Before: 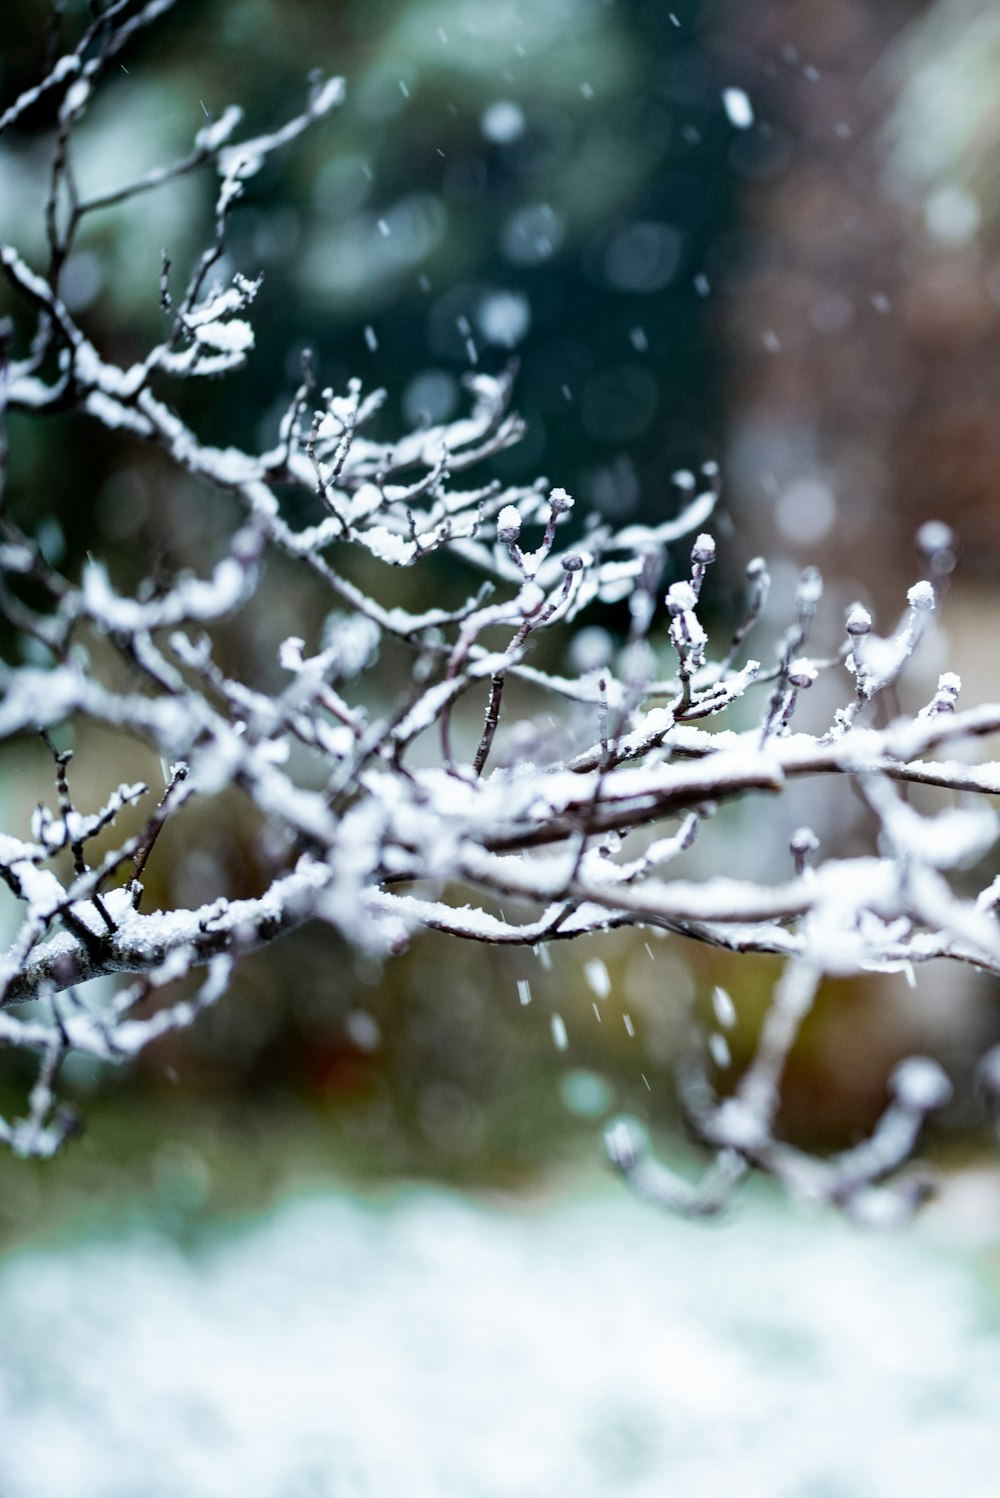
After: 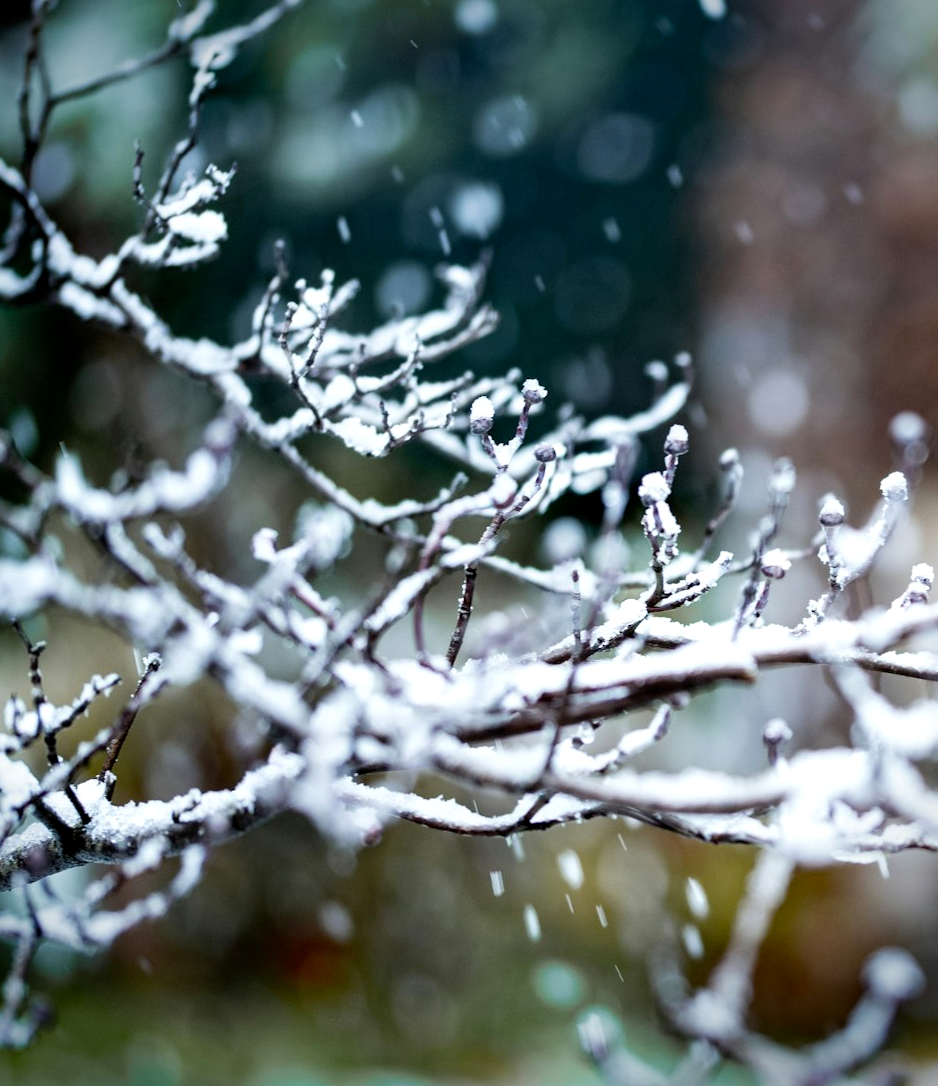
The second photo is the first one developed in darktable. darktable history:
crop: left 2.737%, top 7.287%, right 3.421%, bottom 20.179%
vignetting: fall-off start 88.53%, fall-off radius 44.2%, saturation 0.376, width/height ratio 1.161
exposure: black level correction 0.001, exposure 0.14 EV, compensate highlight preservation false
